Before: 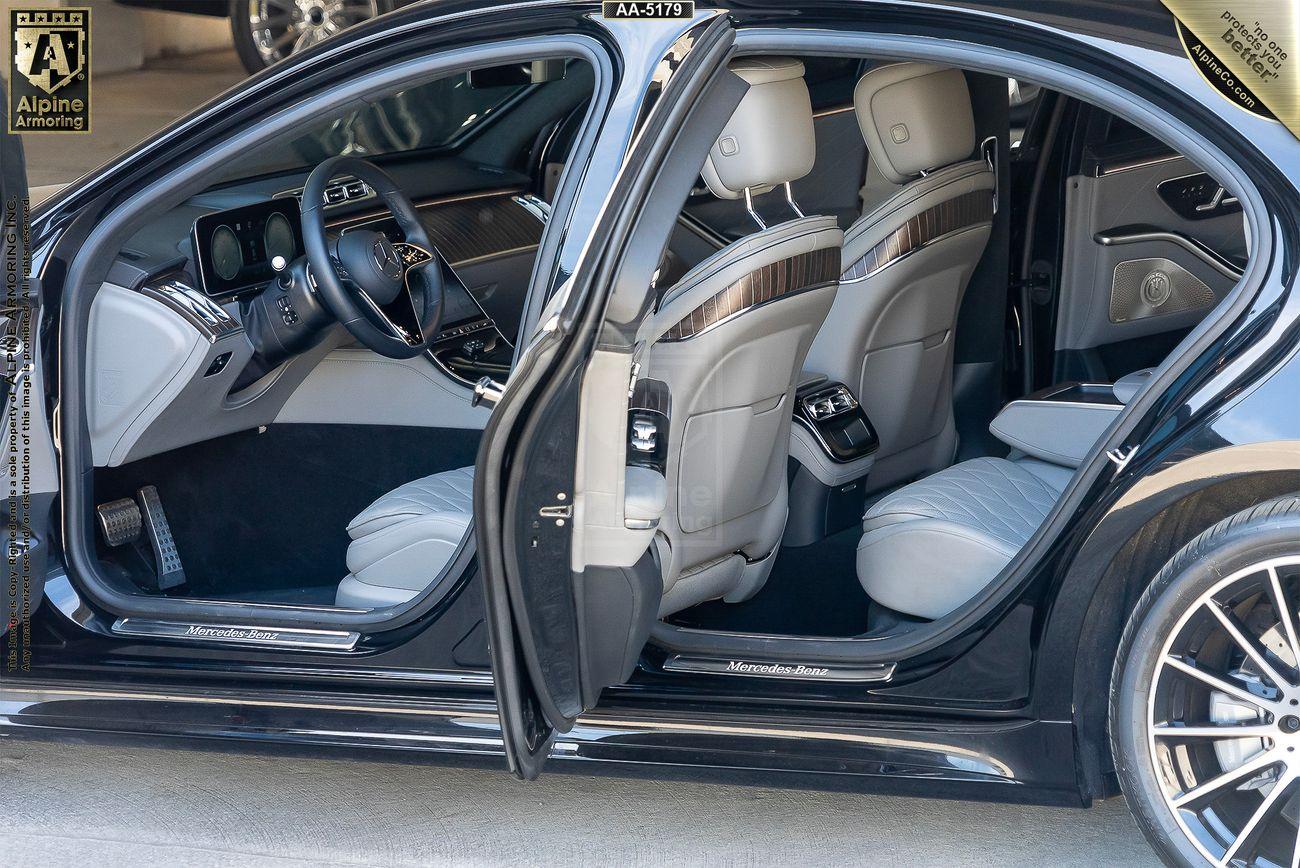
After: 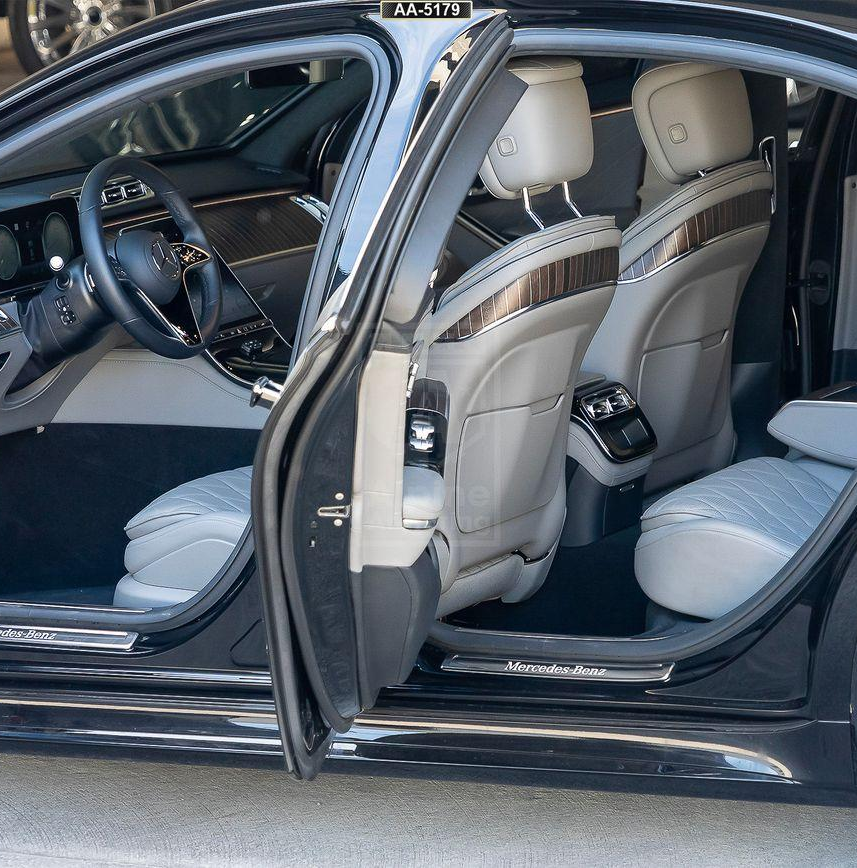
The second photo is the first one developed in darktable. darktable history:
crop: left 17.122%, right 16.938%
